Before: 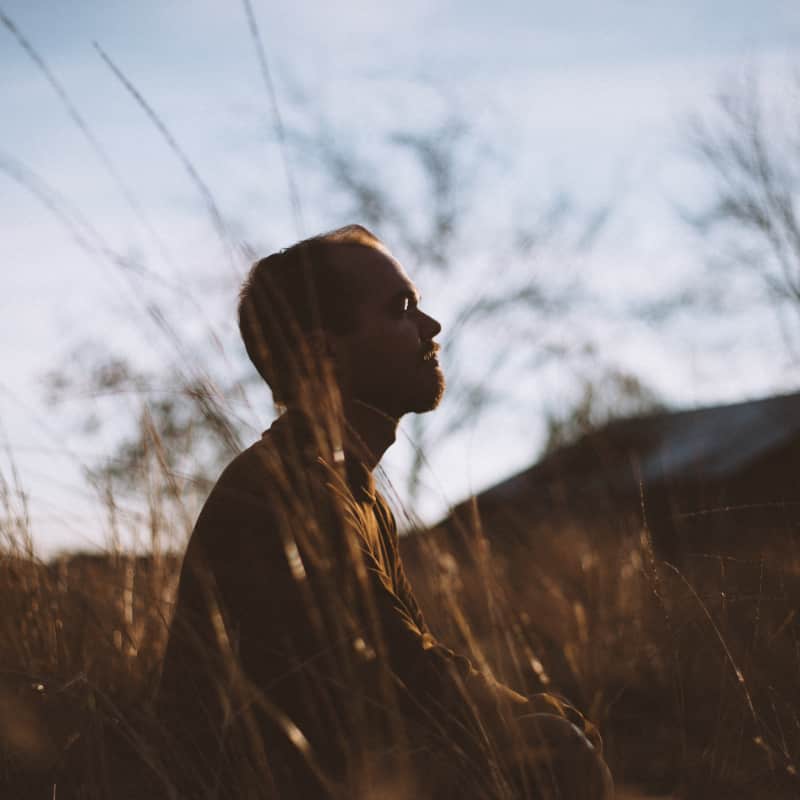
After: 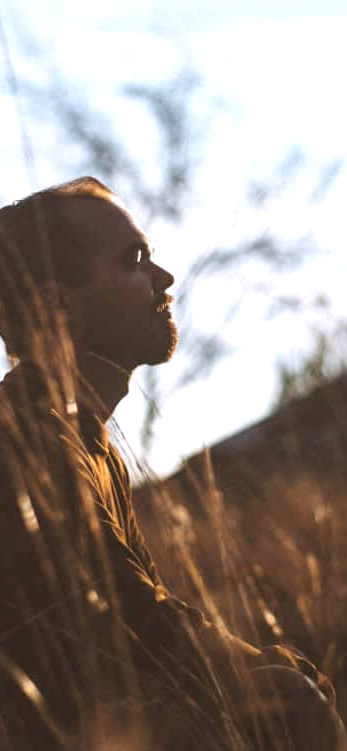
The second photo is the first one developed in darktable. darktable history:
crop: left 33.452%, top 6.025%, right 23.155%
exposure: black level correction 0, exposure 0.7 EV, compensate exposure bias true, compensate highlight preservation false
local contrast: on, module defaults
vibrance: on, module defaults
